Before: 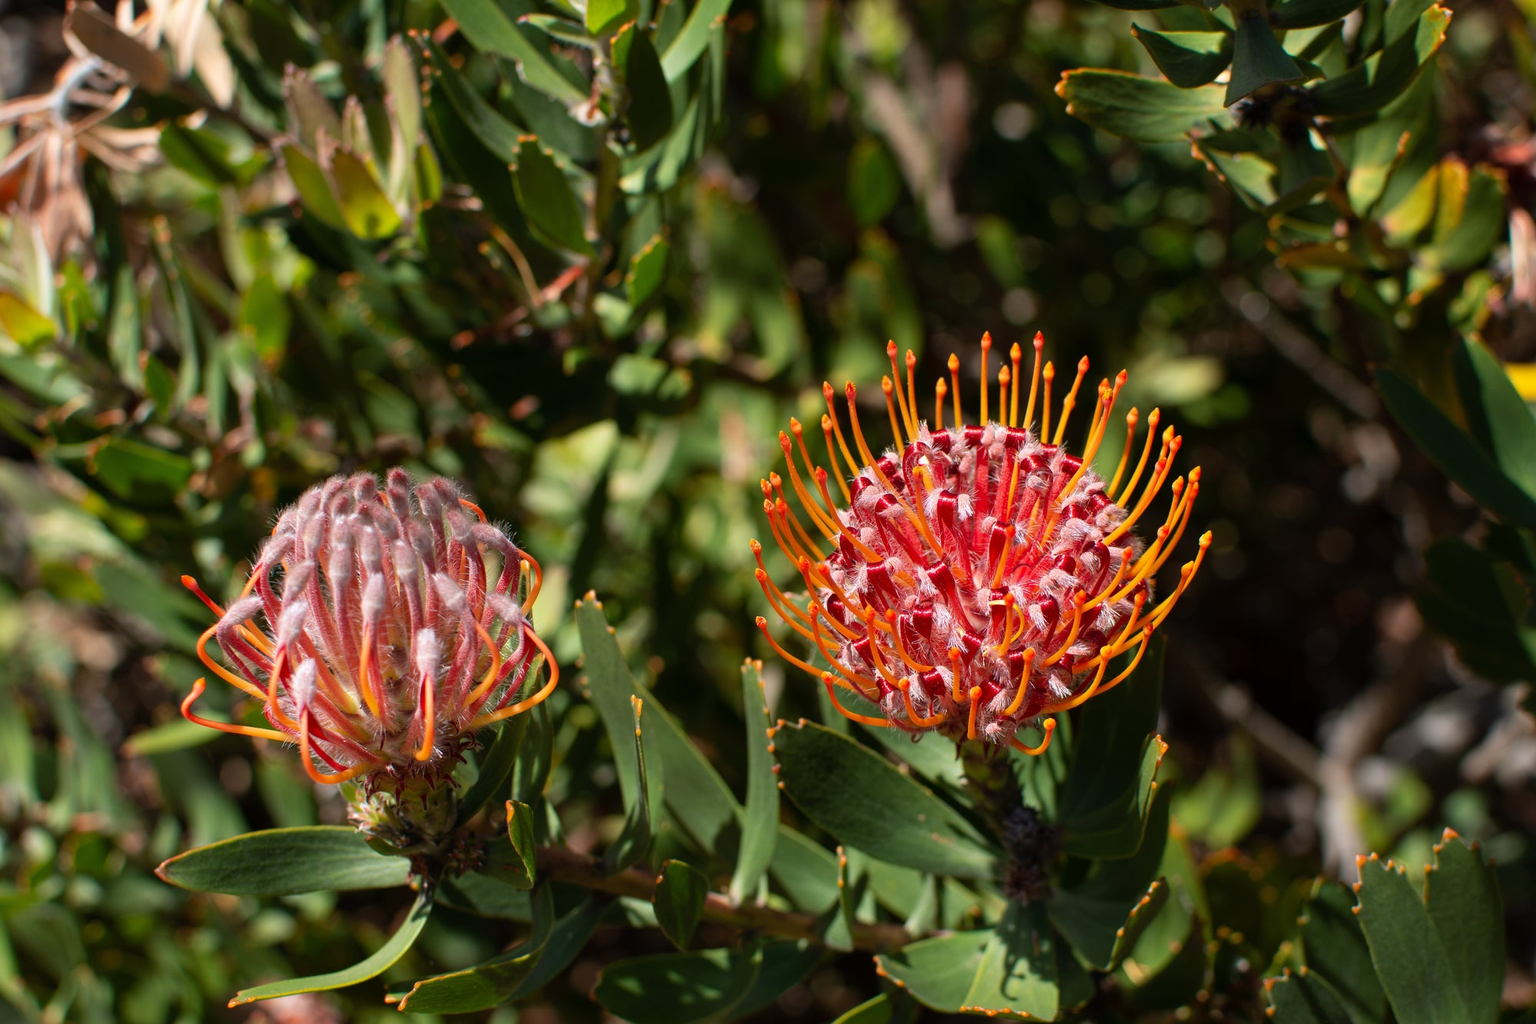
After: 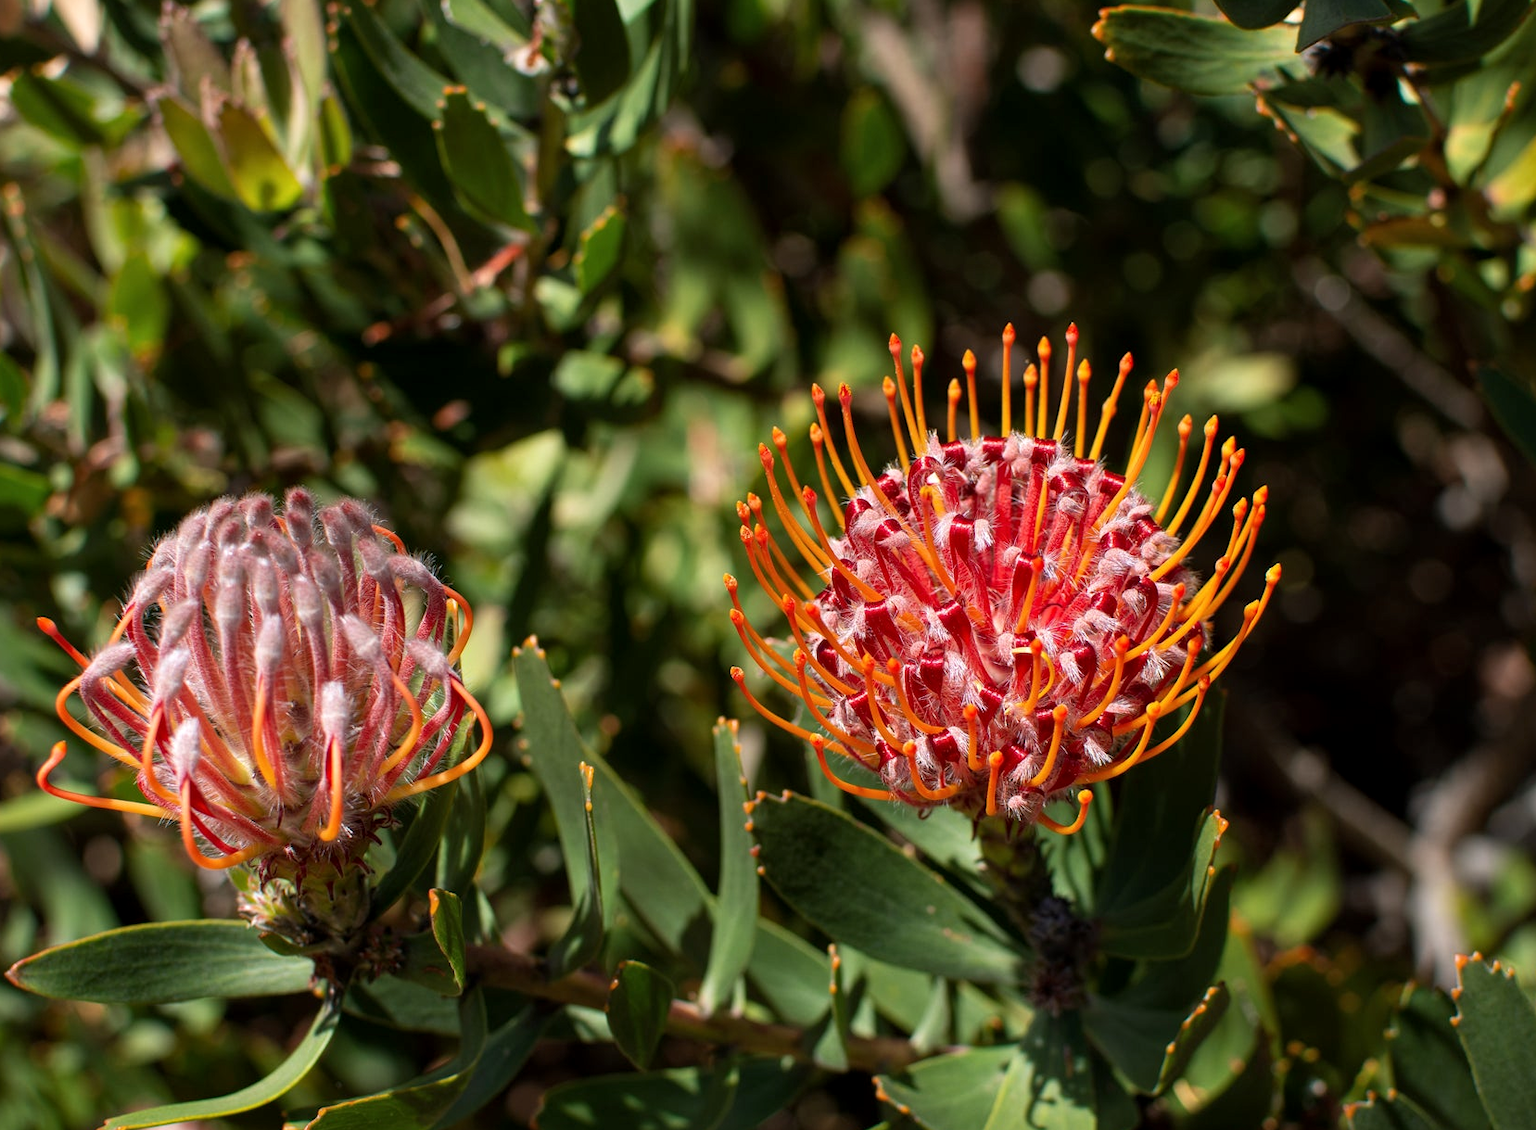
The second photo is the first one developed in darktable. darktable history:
crop: left 9.807%, top 6.259%, right 7.334%, bottom 2.177%
local contrast: highlights 100%, shadows 100%, detail 120%, midtone range 0.2
